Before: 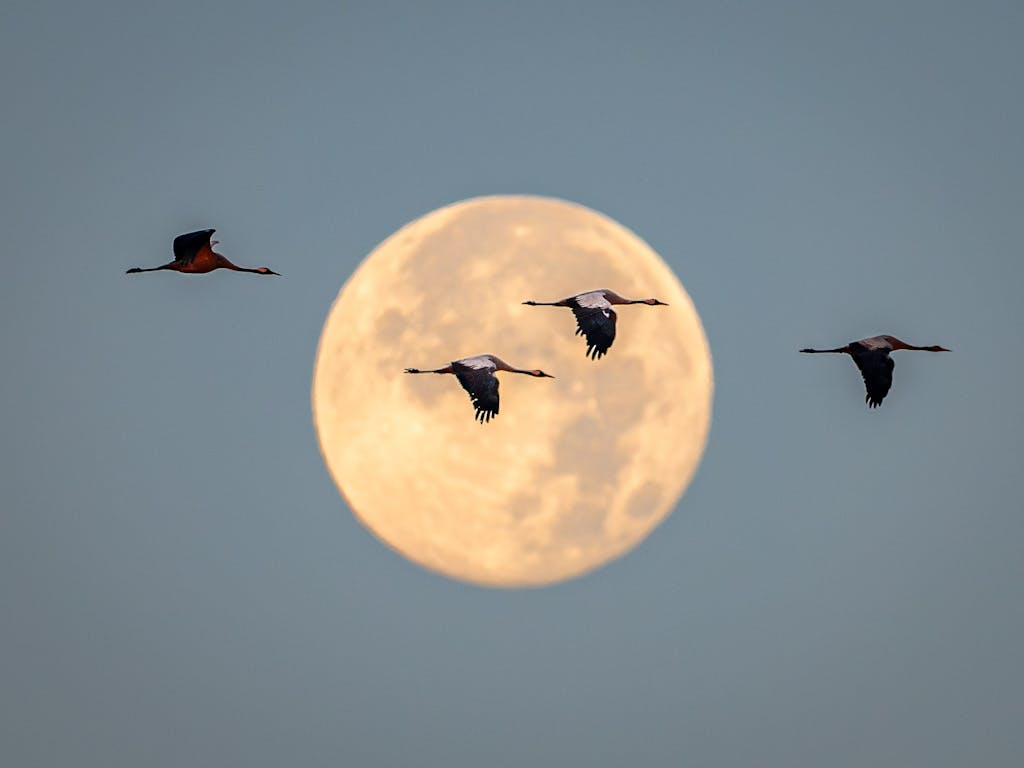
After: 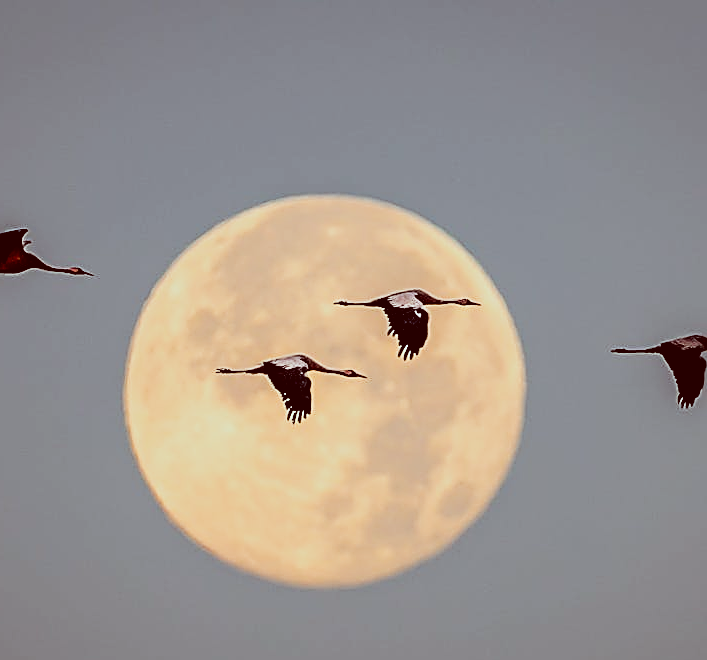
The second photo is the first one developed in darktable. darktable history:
color correction: highlights a* -7.07, highlights b* -0.174, shadows a* 20.61, shadows b* 11.14
sharpen: amount 0.994
crop: left 18.433%, right 12.209%, bottom 13.989%
filmic rgb: black relative exposure -5.12 EV, white relative exposure 3.99 EV, hardness 2.9, contrast 1.299, highlights saturation mix -28.84%
